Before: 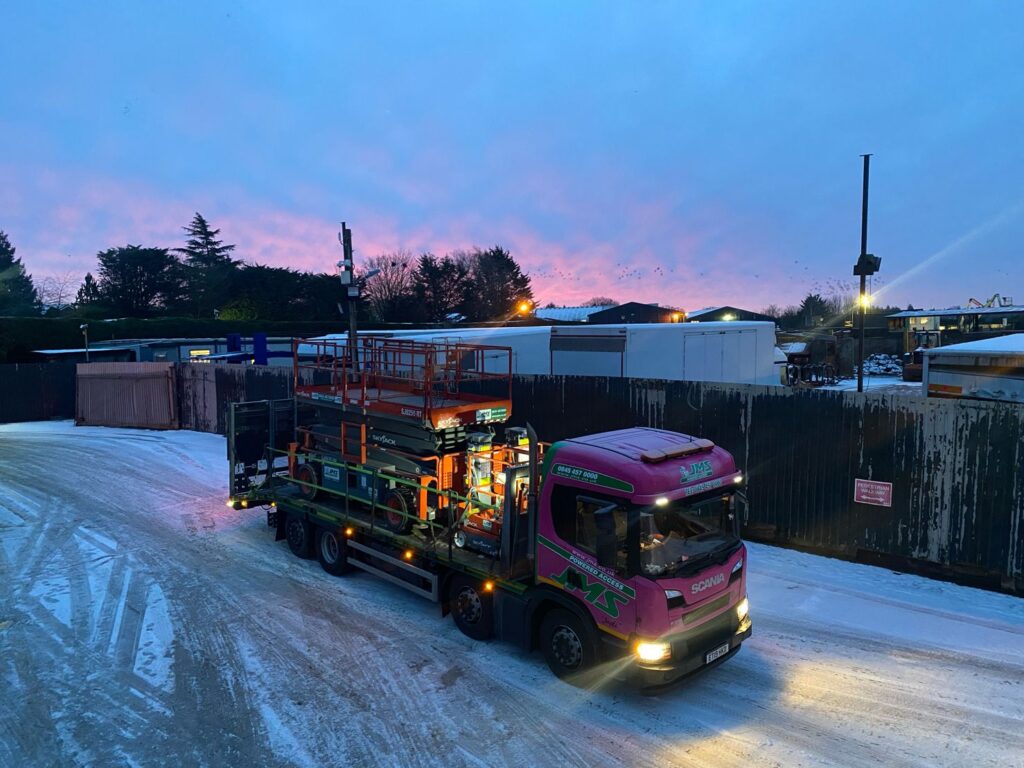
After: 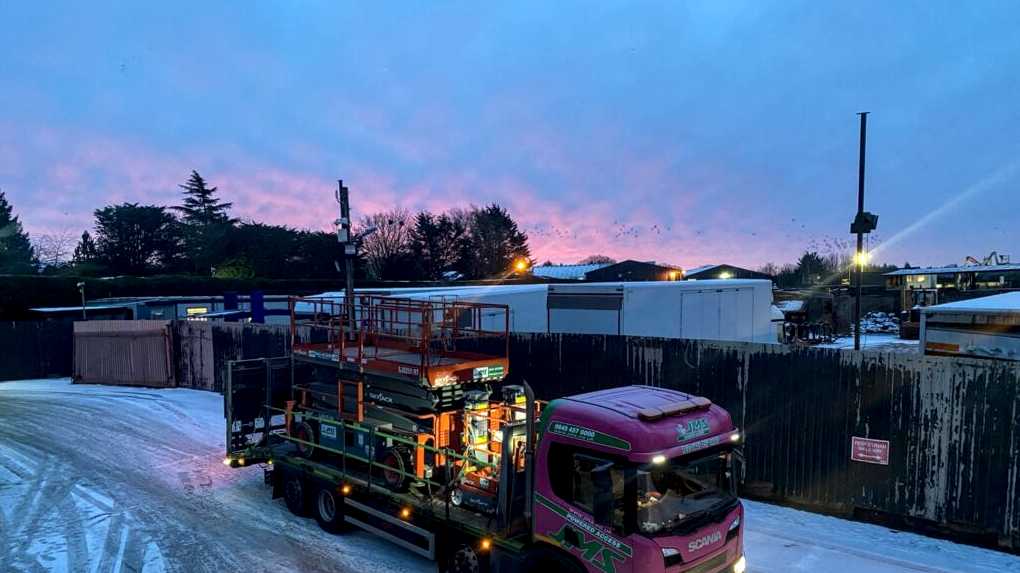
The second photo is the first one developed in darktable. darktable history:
local contrast: detail 142%
crop: left 0.298%, top 5.486%, bottom 19.79%
